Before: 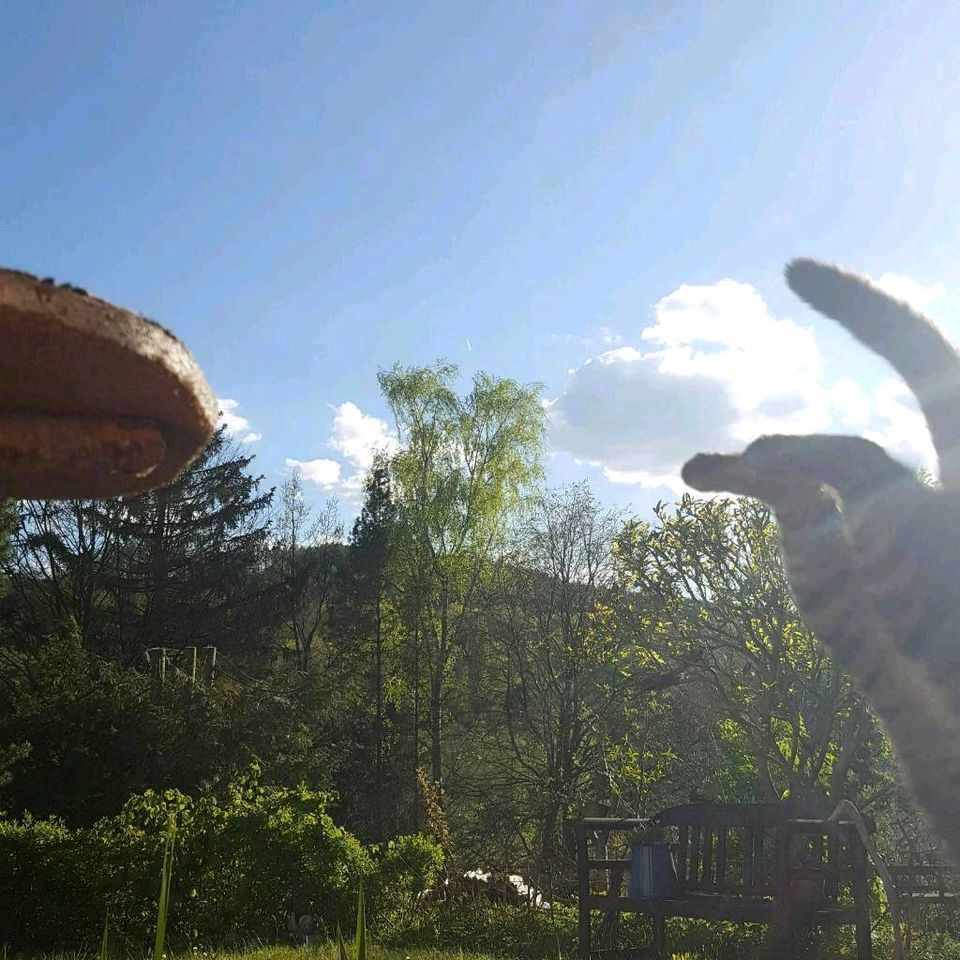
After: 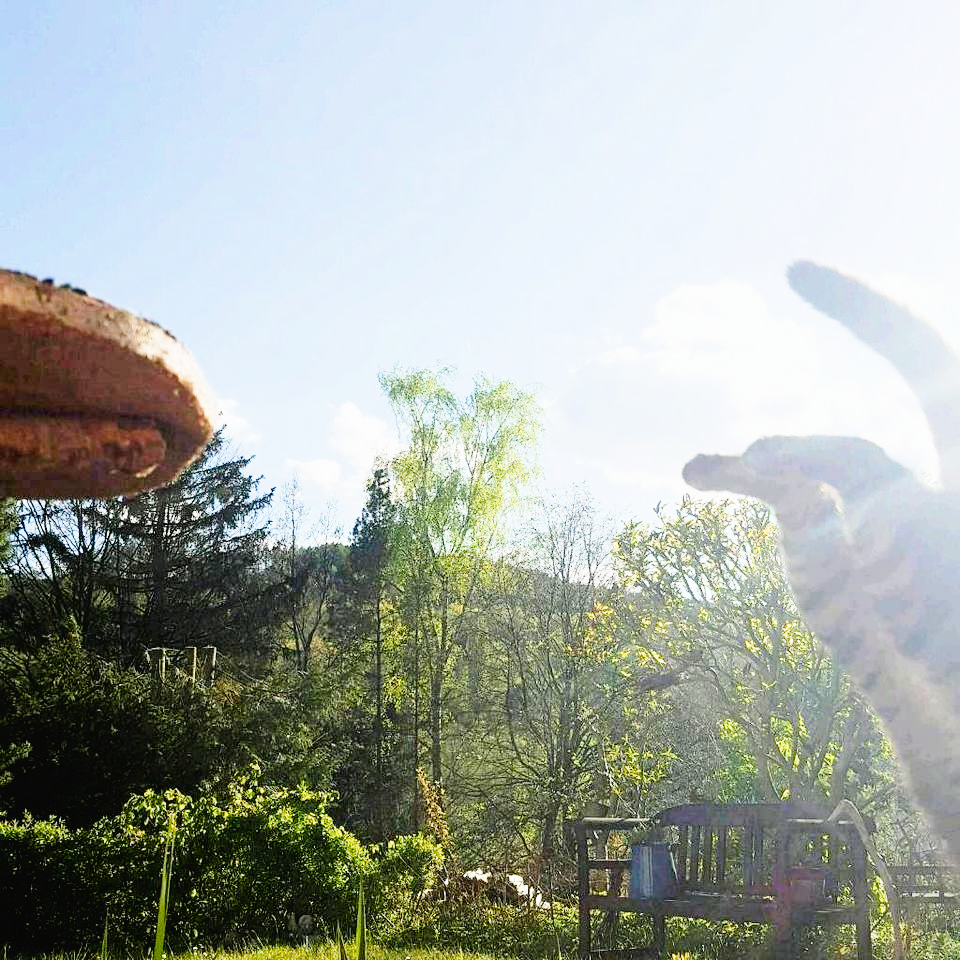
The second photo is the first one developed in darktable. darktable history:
filmic rgb: black relative exposure -7.65 EV, white relative exposure 4.56 EV, hardness 3.61, contrast 1.062
tone curve: curves: ch0 [(0, 0.016) (0.11, 0.039) (0.259, 0.235) (0.383, 0.437) (0.499, 0.597) (0.733, 0.867) (0.843, 0.948) (1, 1)], preserve colors none
exposure: black level correction 0, exposure 1.199 EV, compensate highlight preservation false
